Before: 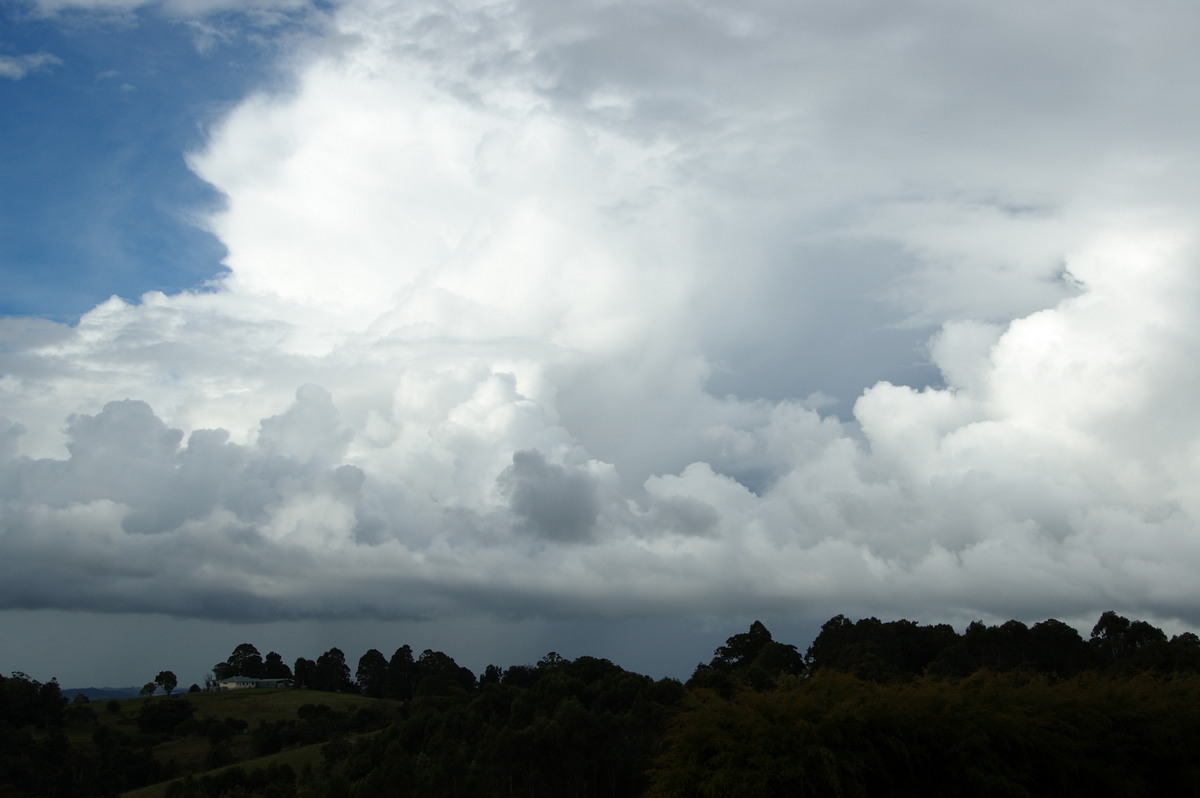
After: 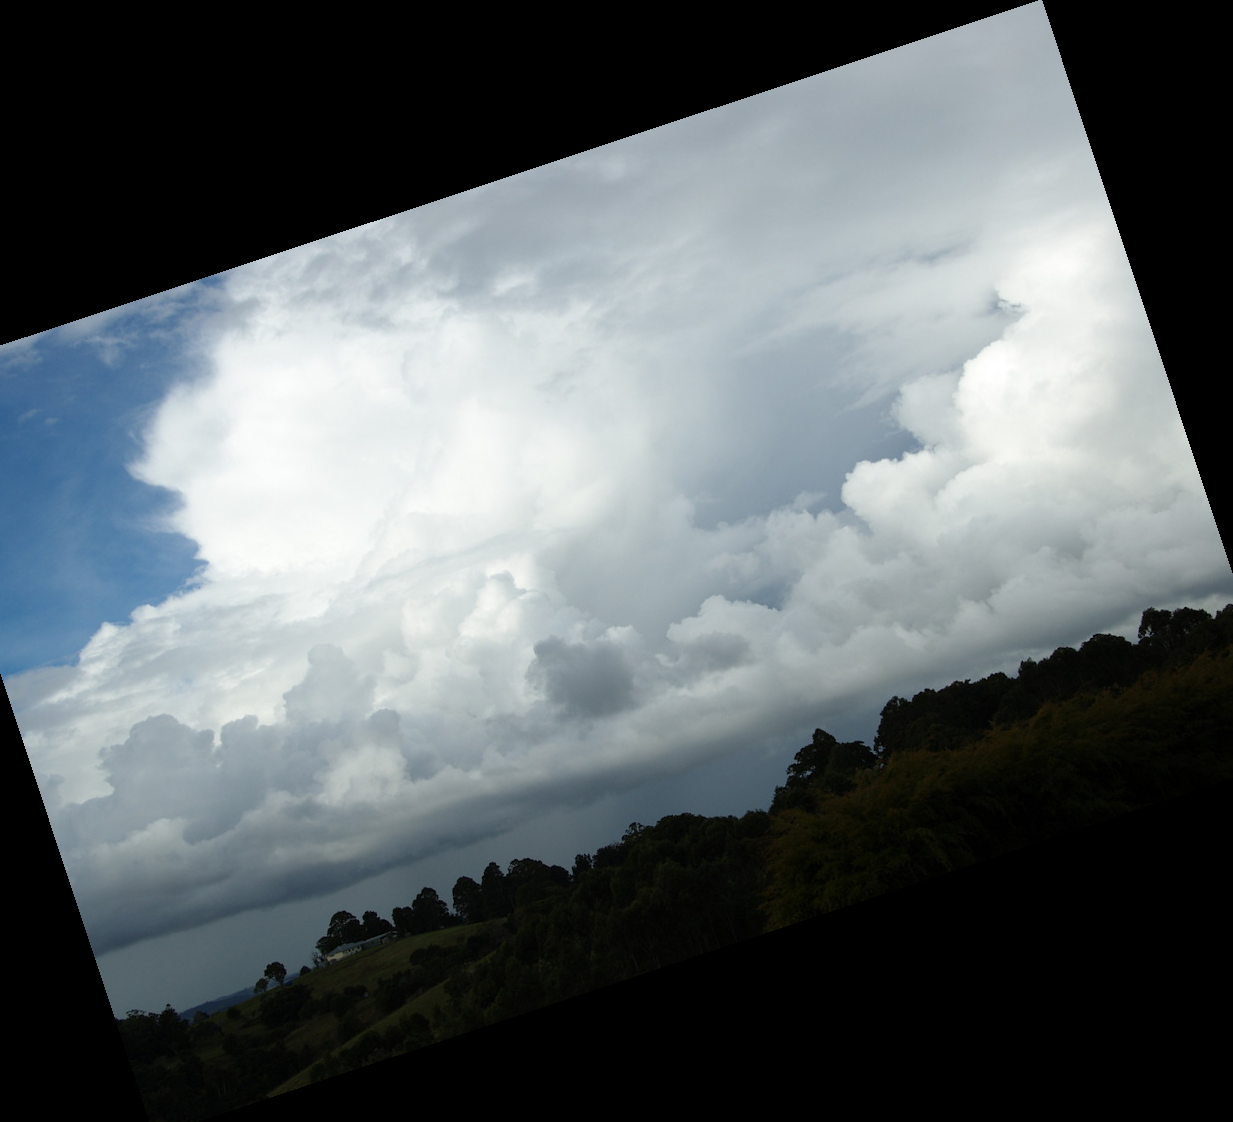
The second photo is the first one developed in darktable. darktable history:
crop and rotate: angle 18.38°, left 6.995%, right 4.276%, bottom 1.165%
